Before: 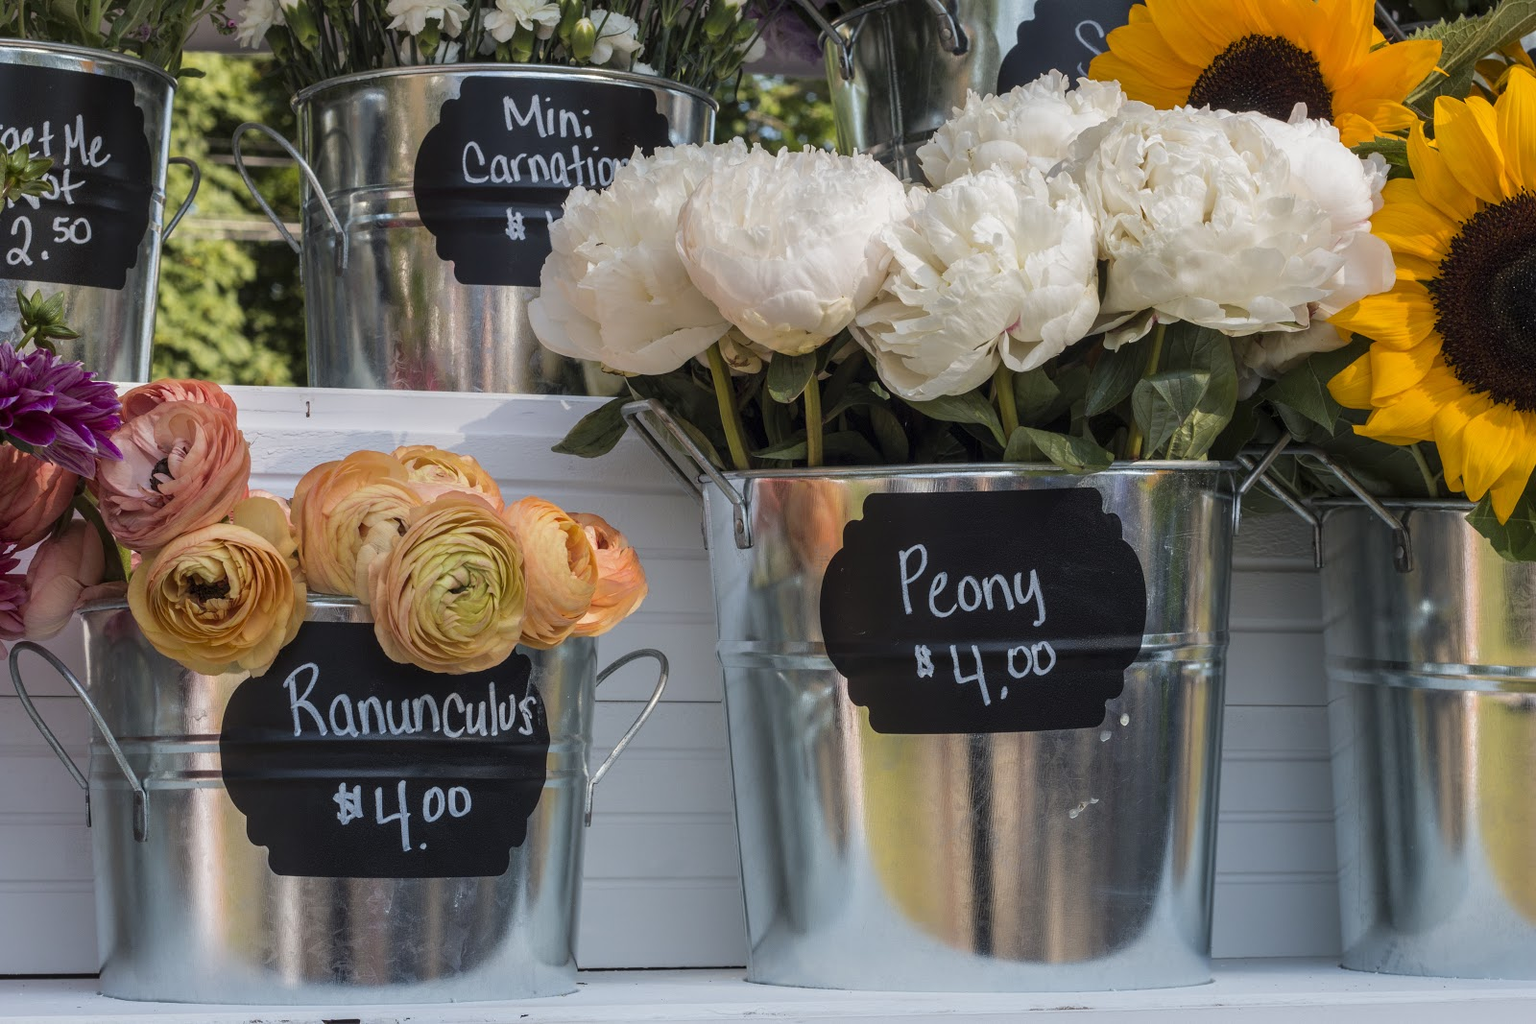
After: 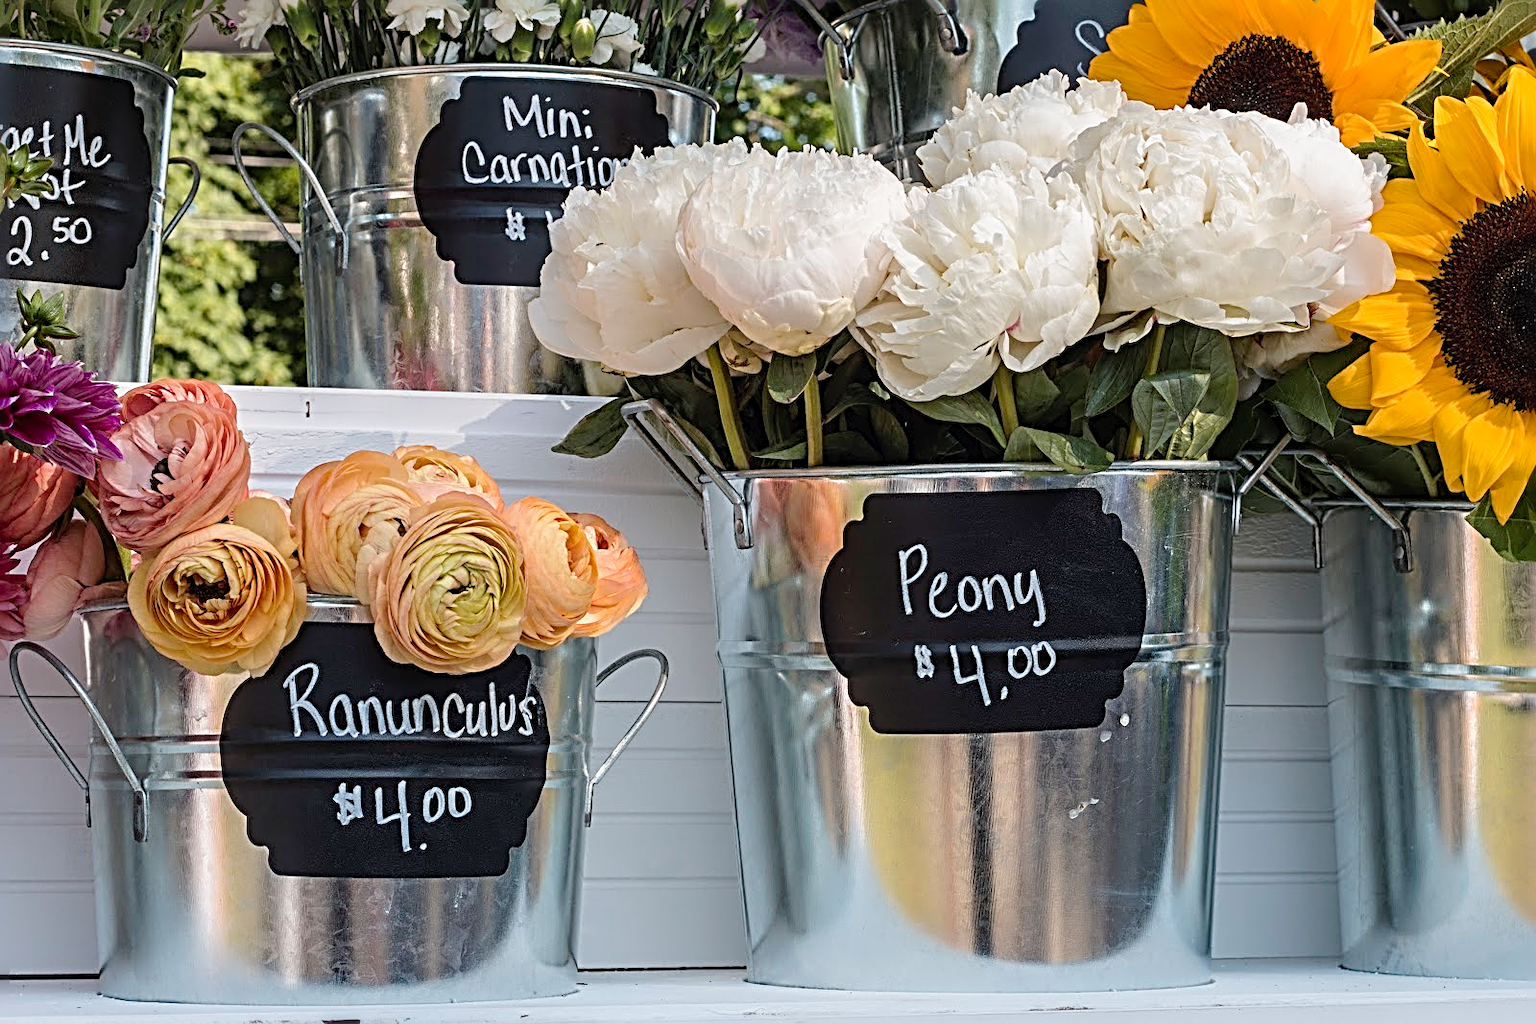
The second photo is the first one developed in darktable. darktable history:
tone curve: curves: ch0 [(0, 0) (0.003, 0.022) (0.011, 0.025) (0.025, 0.032) (0.044, 0.055) (0.069, 0.089) (0.1, 0.133) (0.136, 0.18) (0.177, 0.231) (0.224, 0.291) (0.277, 0.35) (0.335, 0.42) (0.399, 0.496) (0.468, 0.561) (0.543, 0.632) (0.623, 0.706) (0.709, 0.783) (0.801, 0.865) (0.898, 0.947) (1, 1)], preserve colors none
sharpen: radius 3.692, amount 0.924
